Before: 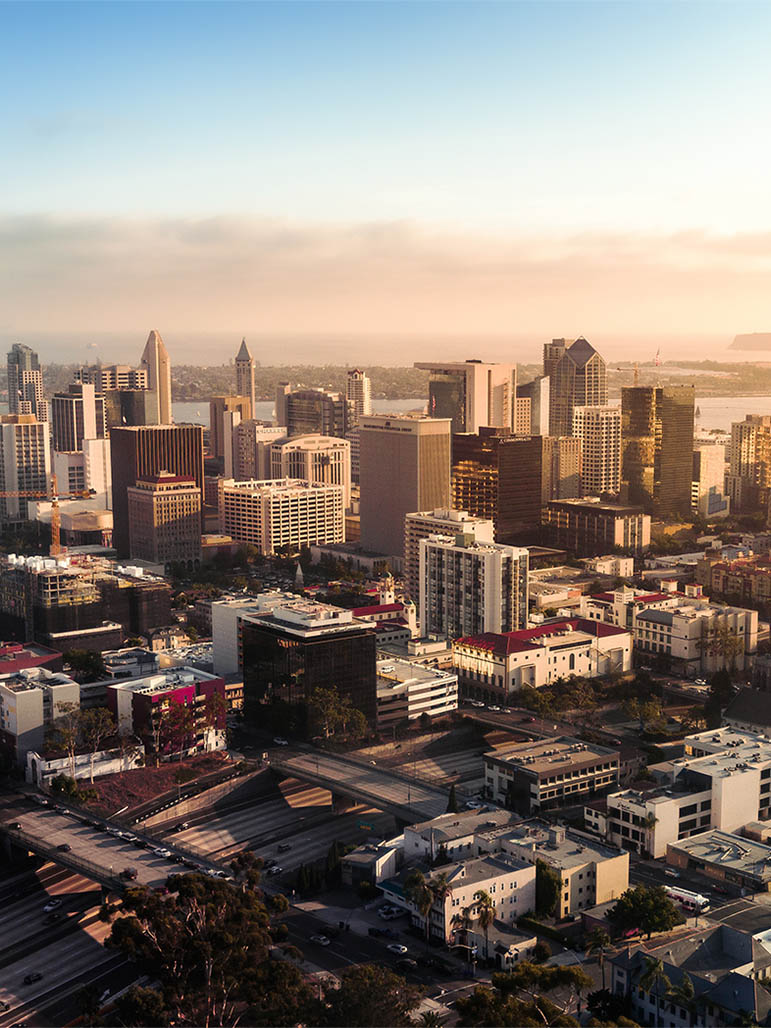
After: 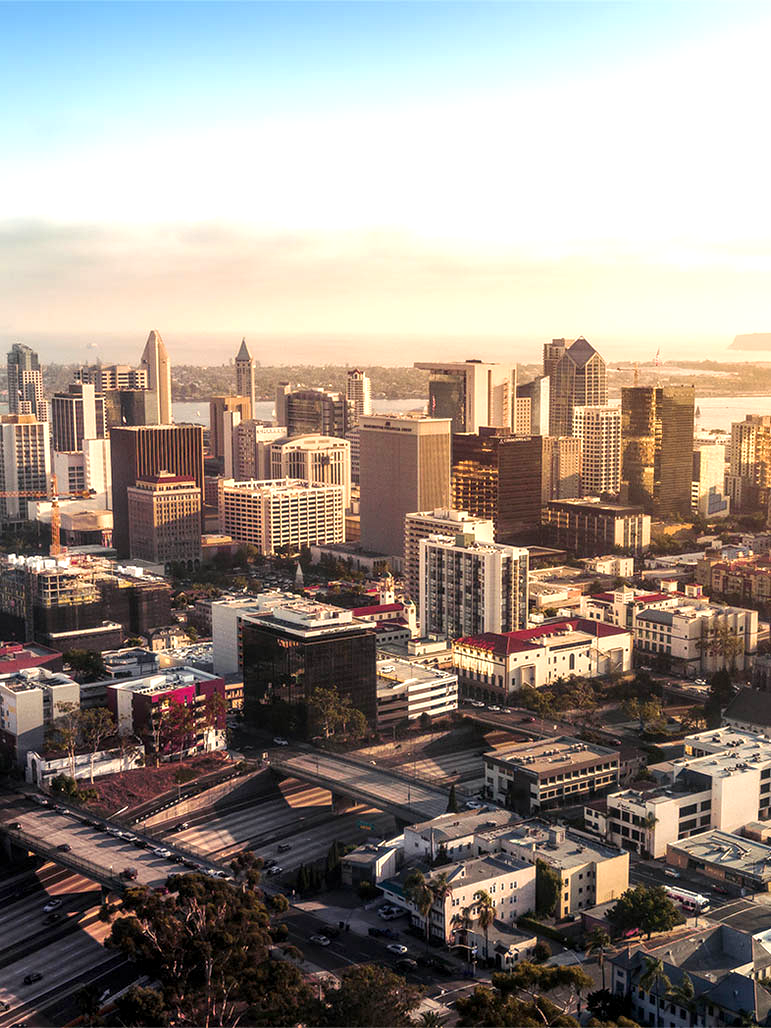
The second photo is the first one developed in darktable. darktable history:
exposure: exposure 0.553 EV, compensate exposure bias true, compensate highlight preservation false
local contrast: on, module defaults
